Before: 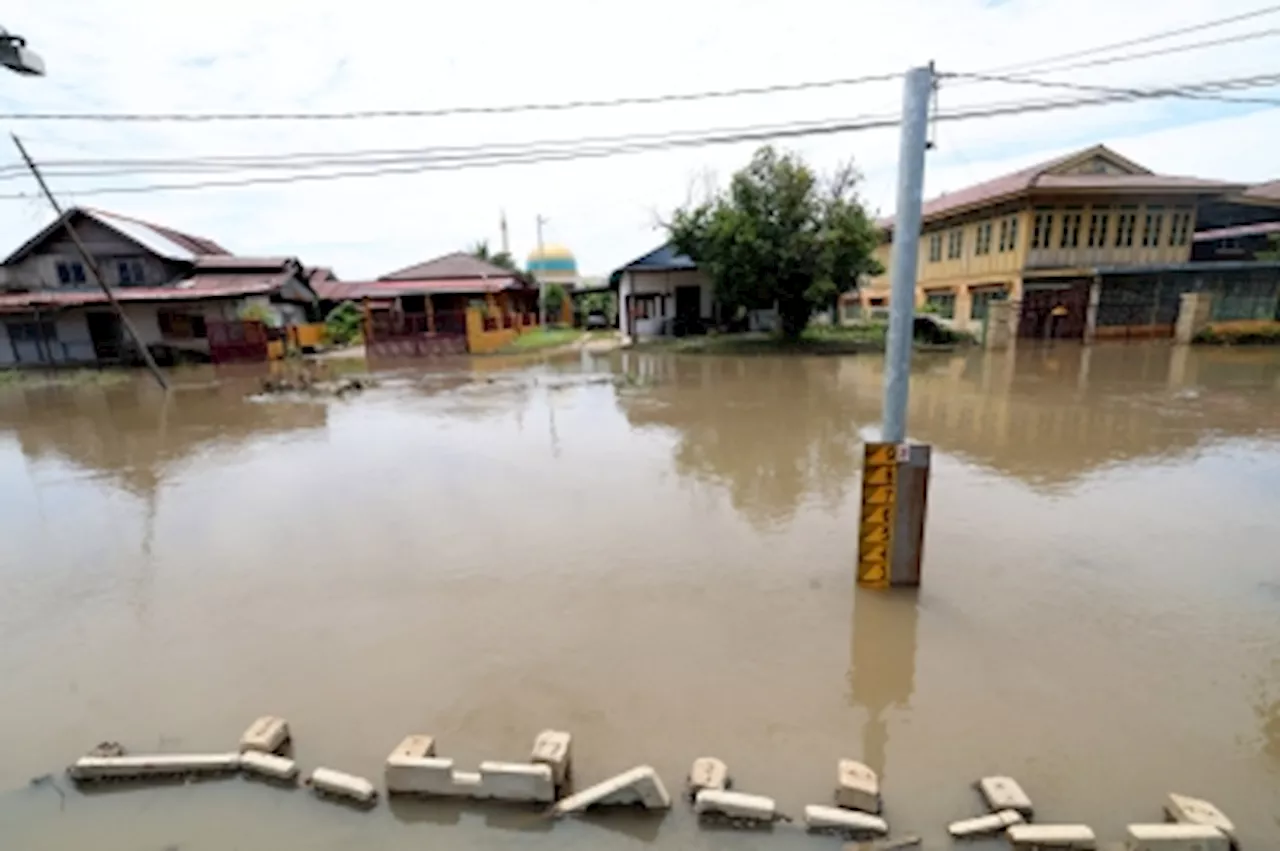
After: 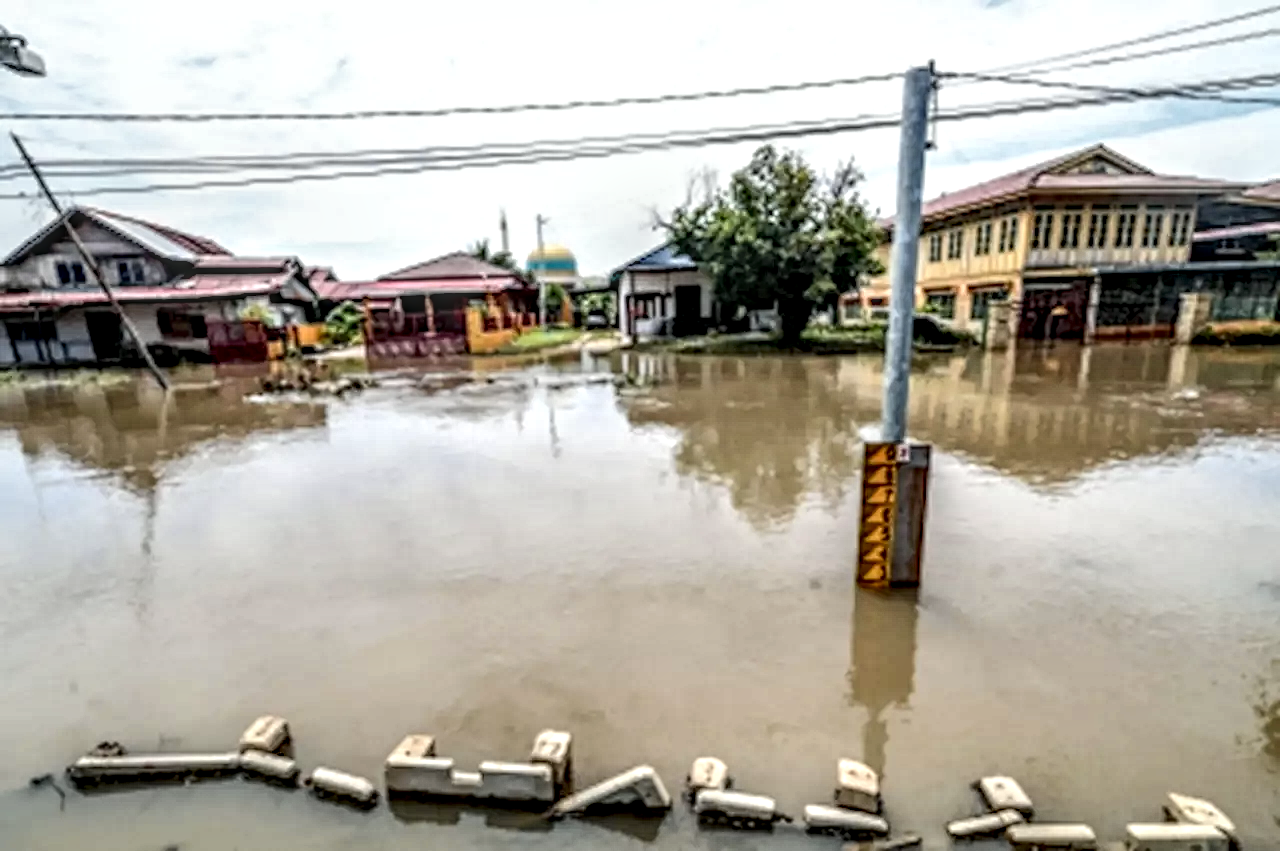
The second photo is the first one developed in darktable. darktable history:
tone curve: curves: ch0 [(0, 0.01) (0.037, 0.032) (0.131, 0.108) (0.275, 0.256) (0.483, 0.512) (0.61, 0.665) (0.696, 0.742) (0.792, 0.819) (0.911, 0.925) (0.997, 0.995)]; ch1 [(0, 0) (0.301, 0.3) (0.423, 0.421) (0.492, 0.488) (0.507, 0.503) (0.53, 0.532) (0.573, 0.586) (0.683, 0.702) (0.746, 0.77) (1, 1)]; ch2 [(0, 0) (0.246, 0.233) (0.36, 0.352) (0.415, 0.415) (0.485, 0.487) (0.502, 0.504) (0.525, 0.518) (0.539, 0.539) (0.587, 0.594) (0.636, 0.652) (0.711, 0.729) (0.845, 0.855) (0.998, 0.977)], color space Lab, independent channels, preserve colors none
haze removal: compatibility mode true, adaptive false
local contrast: highlights 3%, shadows 1%, detail 298%, midtone range 0.304
tone equalizer: on, module defaults
